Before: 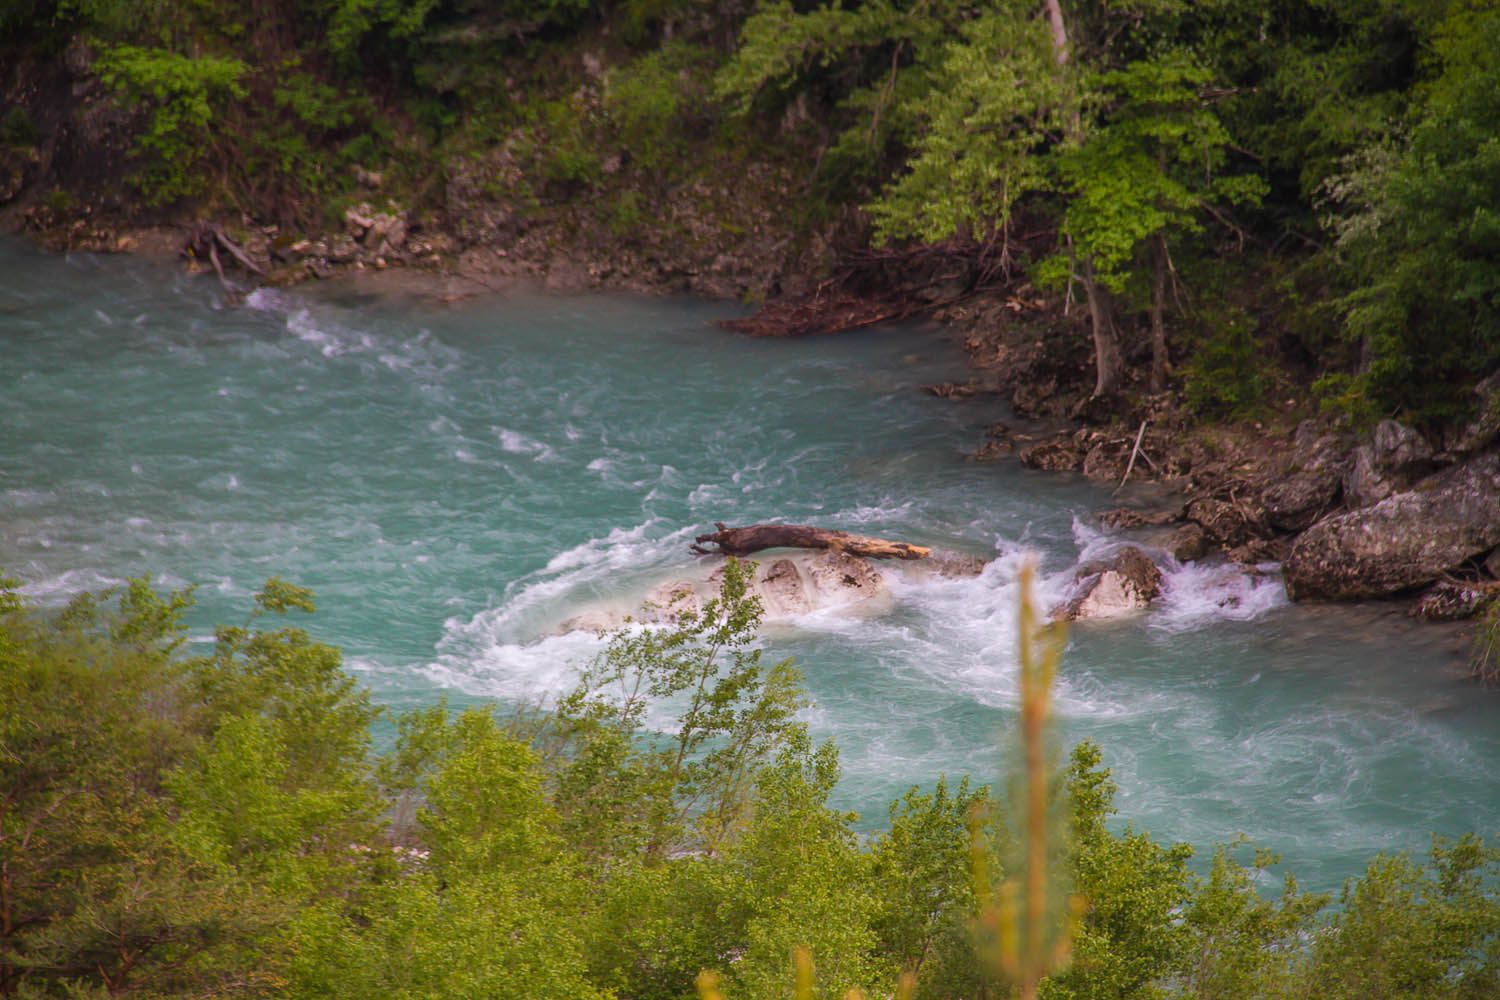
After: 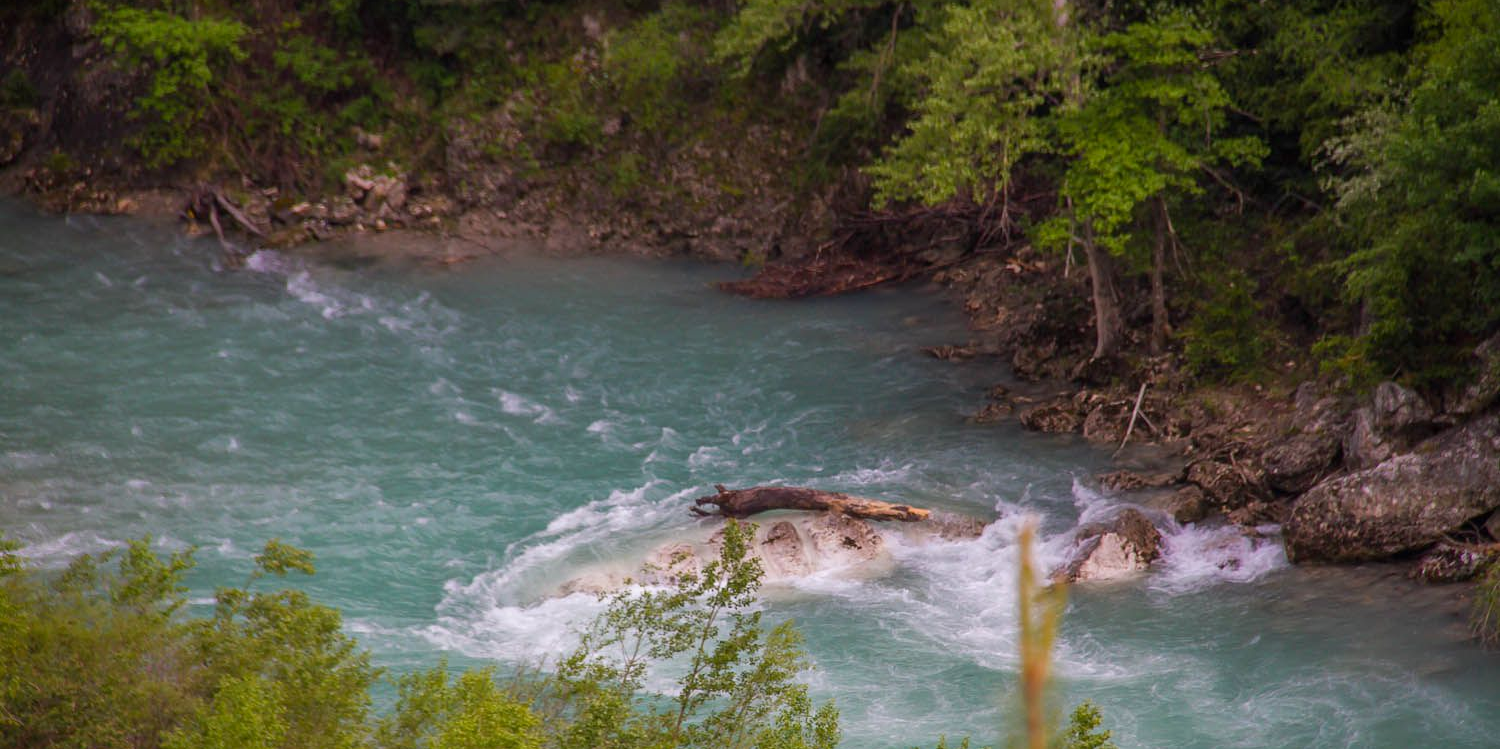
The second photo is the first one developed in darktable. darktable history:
exposure: black level correction 0.002, exposure -0.1 EV, compensate highlight preservation false
crop: top 3.821%, bottom 21.198%
